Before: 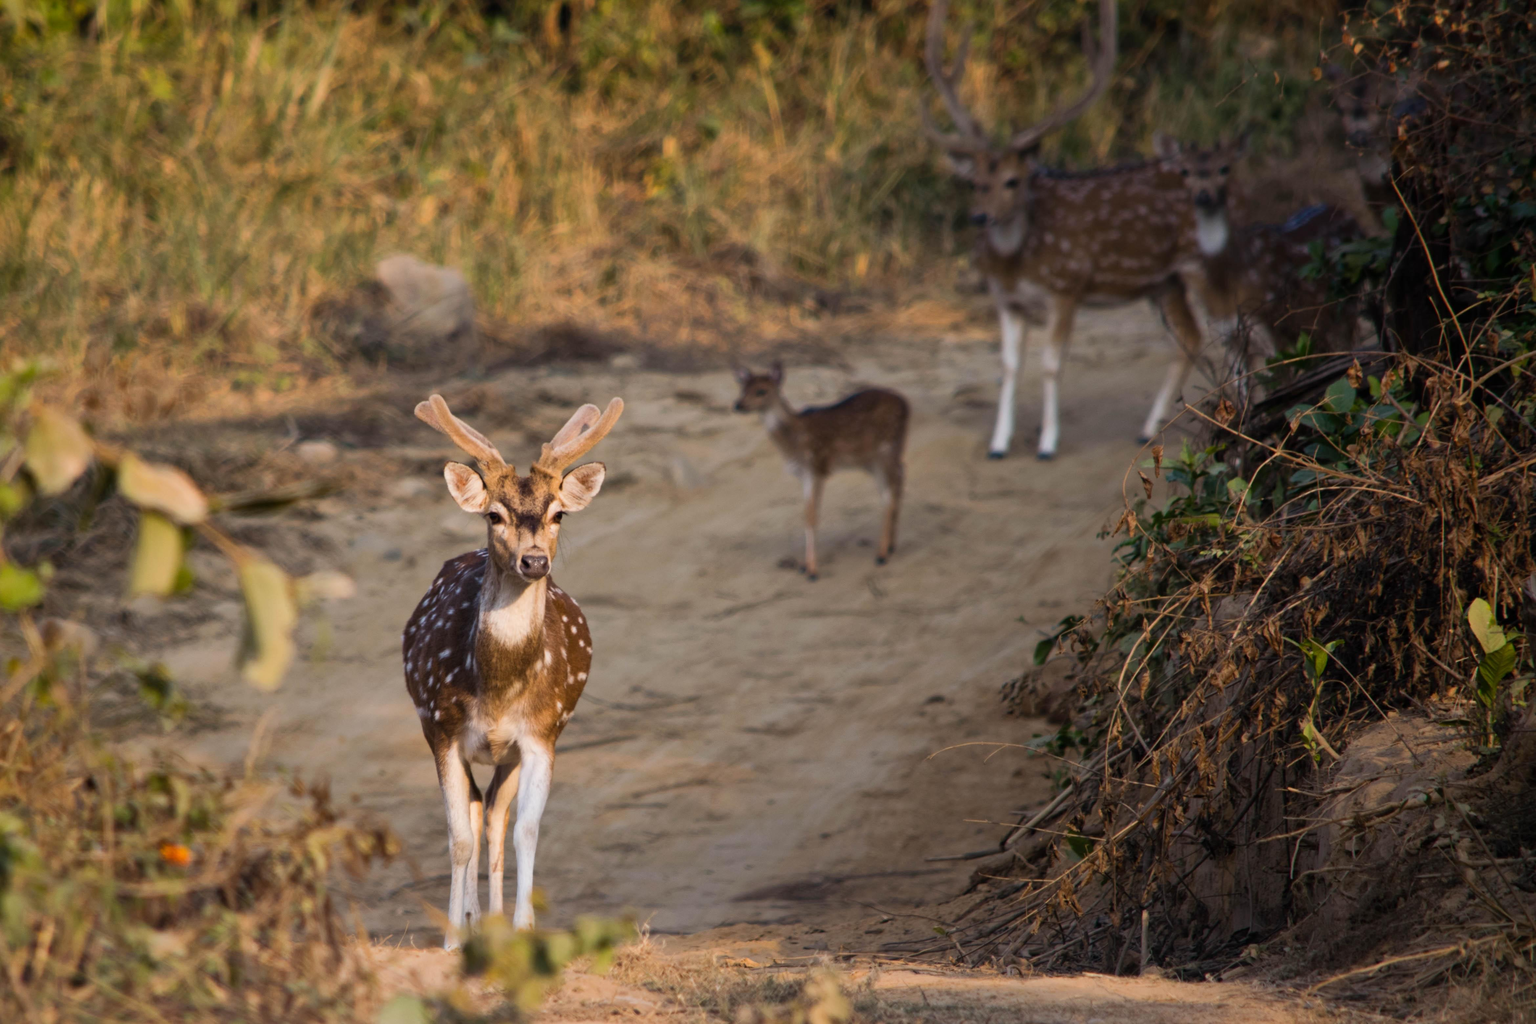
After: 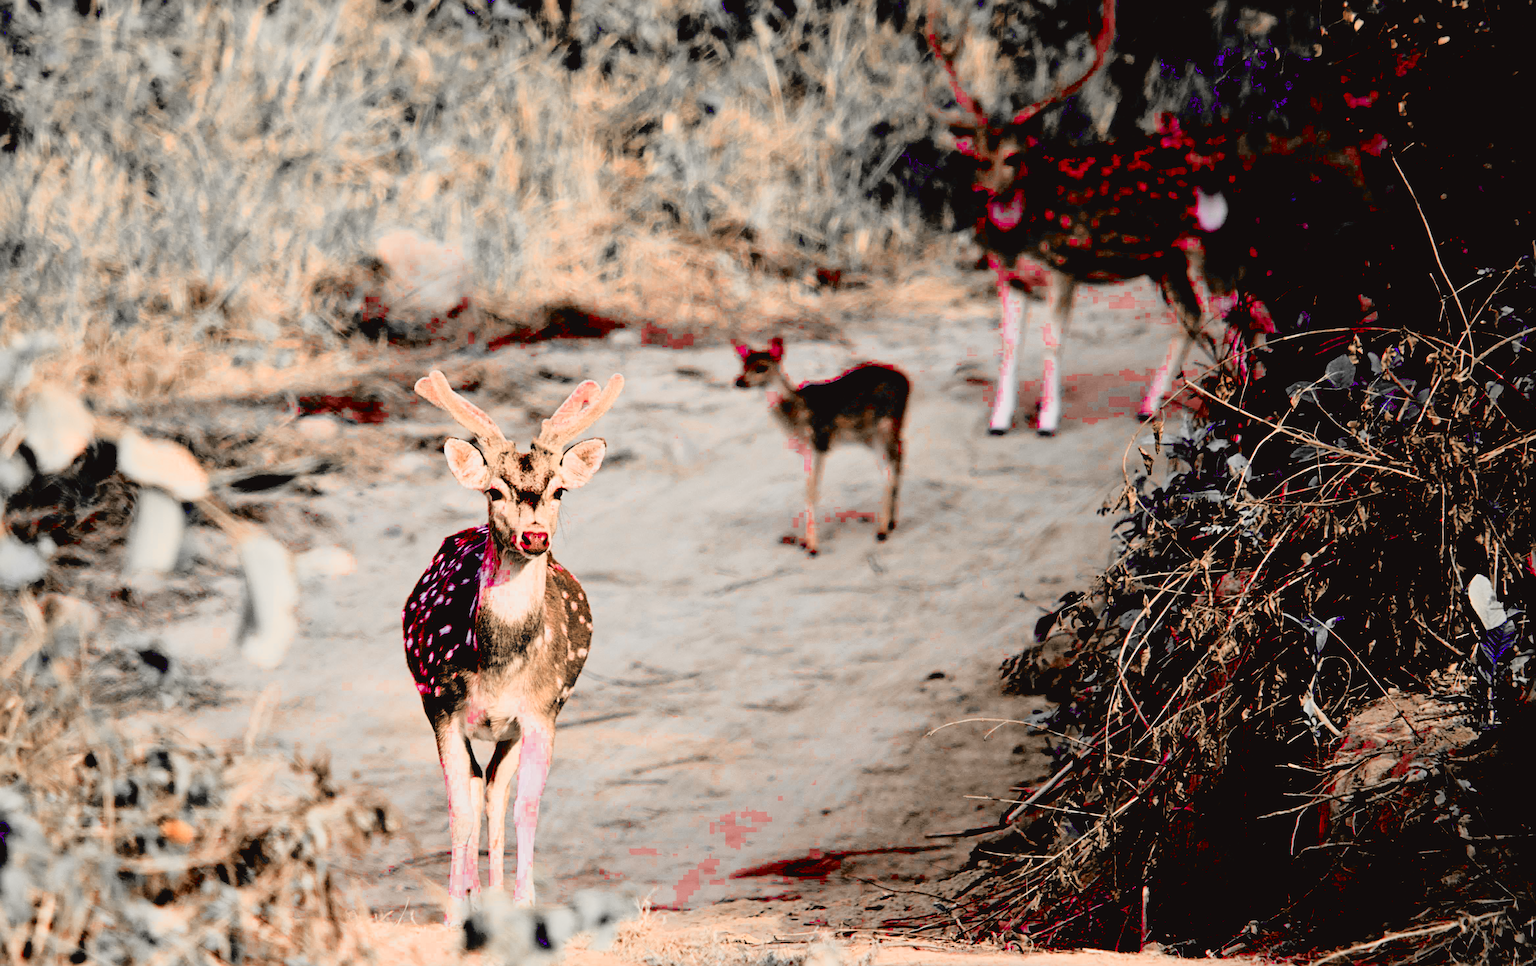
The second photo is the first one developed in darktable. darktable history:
exposure: black level correction 0.035, exposure 0.902 EV, compensate highlight preservation false
contrast brightness saturation: contrast -0.092, brightness 0.05, saturation 0.077
sharpen: radius 4
crop and rotate: top 2.355%, bottom 3.239%
color correction: highlights b* -0.013, saturation 2.17
filmic rgb: black relative exposure -7.65 EV, white relative exposure 4.56 EV, hardness 3.61
tone curve: curves: ch0 [(0, 0.014) (0.17, 0.099) (0.392, 0.438) (0.725, 0.828) (0.872, 0.918) (1, 0.981)]; ch1 [(0, 0) (0.402, 0.36) (0.489, 0.491) (0.5, 0.503) (0.515, 0.52) (0.545, 0.574) (0.615, 0.662) (0.701, 0.725) (1, 1)]; ch2 [(0, 0) (0.42, 0.458) (0.485, 0.499) (0.503, 0.503) (0.531, 0.542) (0.561, 0.594) (0.644, 0.694) (0.717, 0.753) (1, 0.991)], color space Lab, independent channels, preserve colors none
color zones: curves: ch0 [(0, 0.278) (0.143, 0.5) (0.286, 0.5) (0.429, 0.5) (0.571, 0.5) (0.714, 0.5) (0.857, 0.5) (1, 0.5)]; ch1 [(0, 1) (0.143, 0.165) (0.286, 0) (0.429, 0) (0.571, 0) (0.714, 0) (0.857, 0.5) (1, 0.5)]; ch2 [(0, 0.508) (0.143, 0.5) (0.286, 0.5) (0.429, 0.5) (0.571, 0.5) (0.714, 0.5) (0.857, 0.5) (1, 0.5)]
